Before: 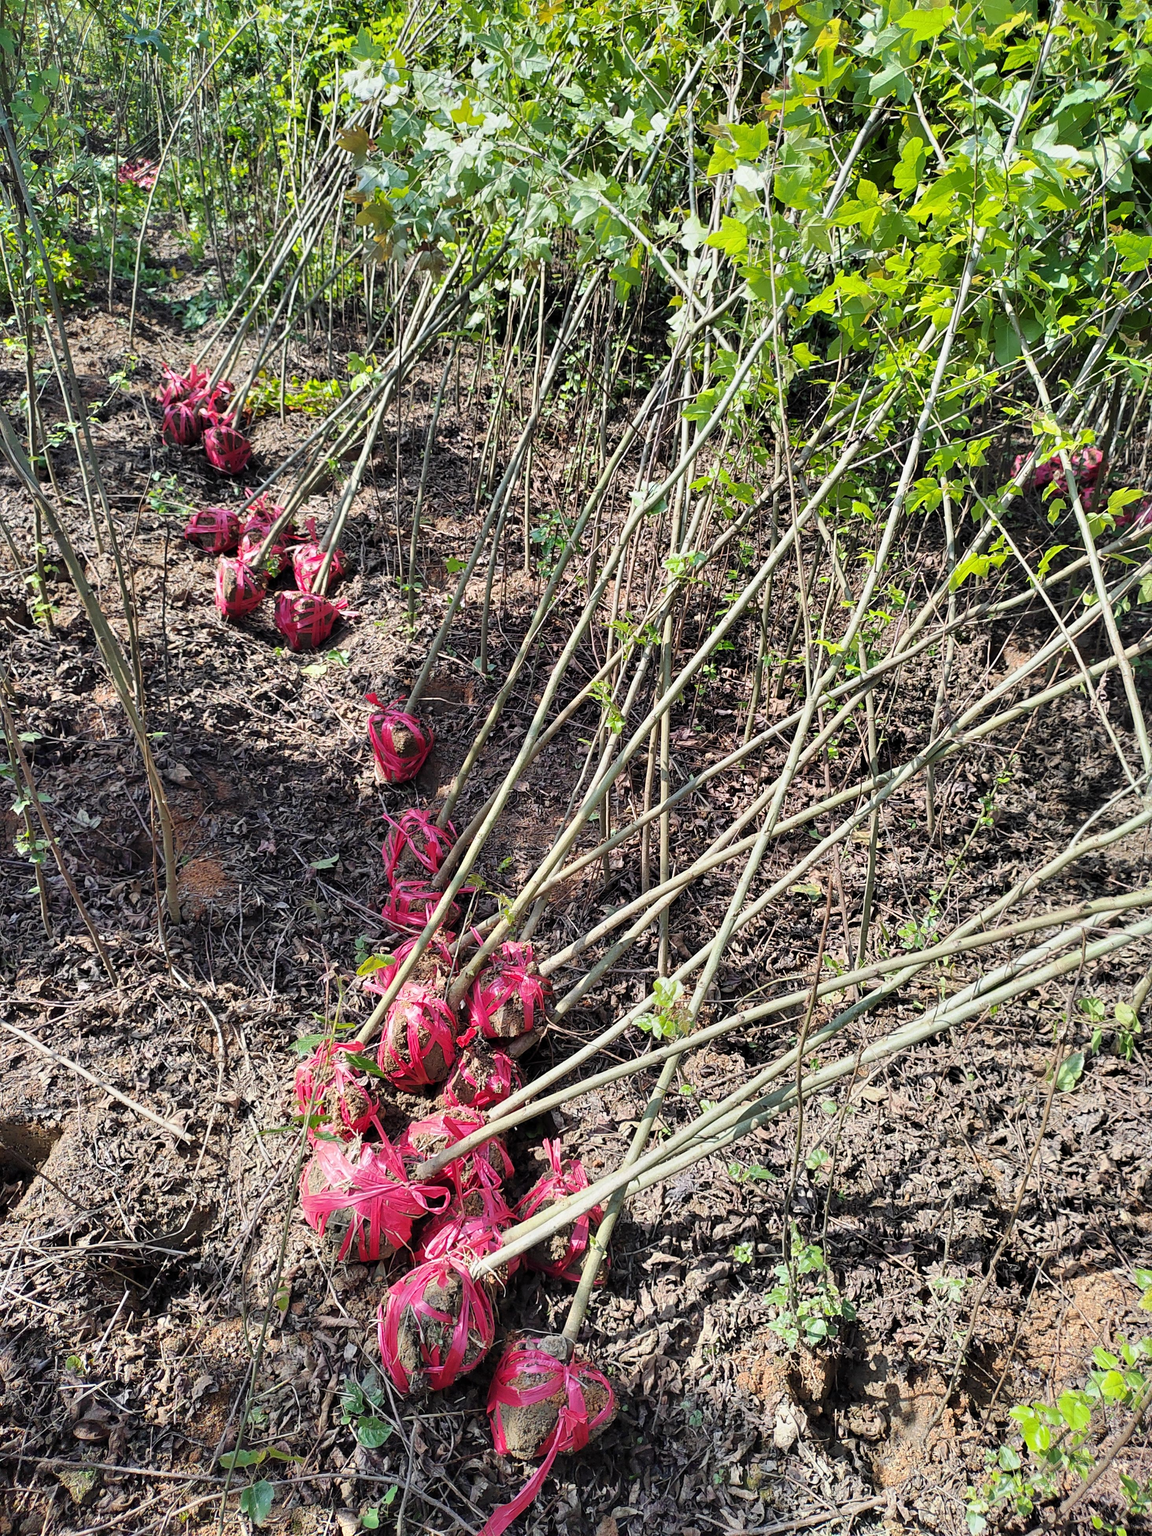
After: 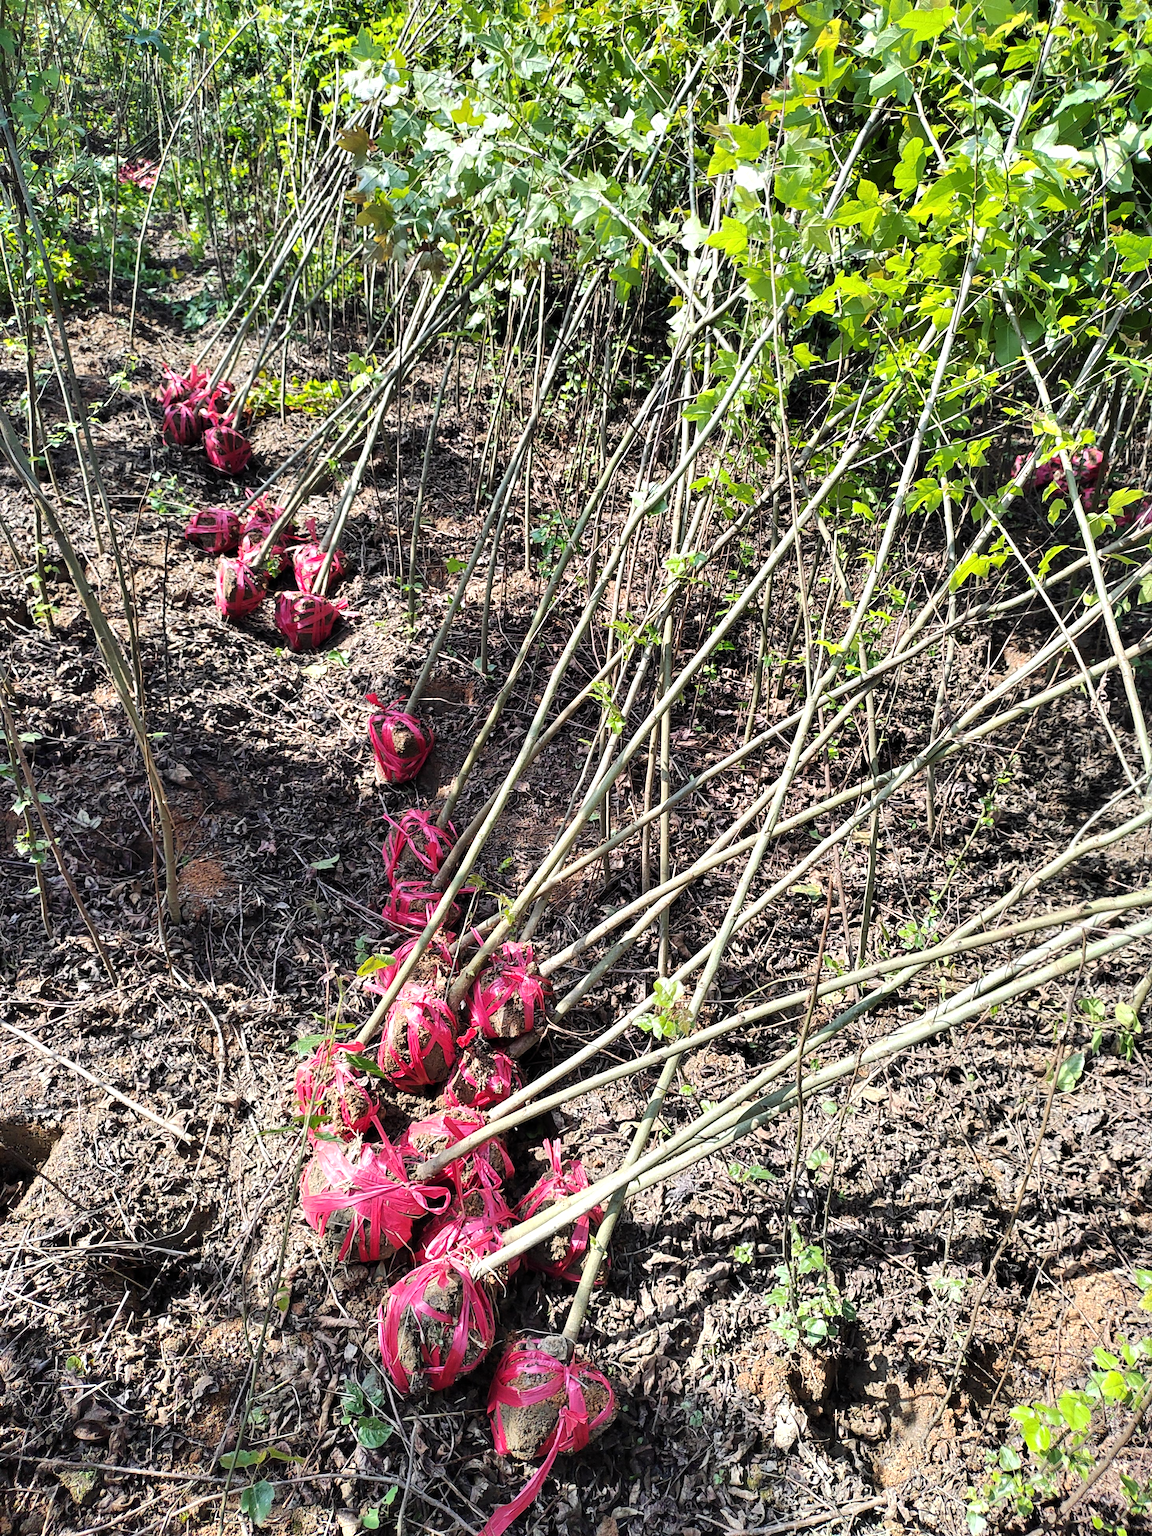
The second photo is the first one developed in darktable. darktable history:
tone equalizer: -8 EV -0.446 EV, -7 EV -0.374 EV, -6 EV -0.367 EV, -5 EV -0.25 EV, -3 EV 0.236 EV, -2 EV 0.359 EV, -1 EV 0.387 EV, +0 EV 0.433 EV, edges refinement/feathering 500, mask exposure compensation -1.57 EV, preserve details no
